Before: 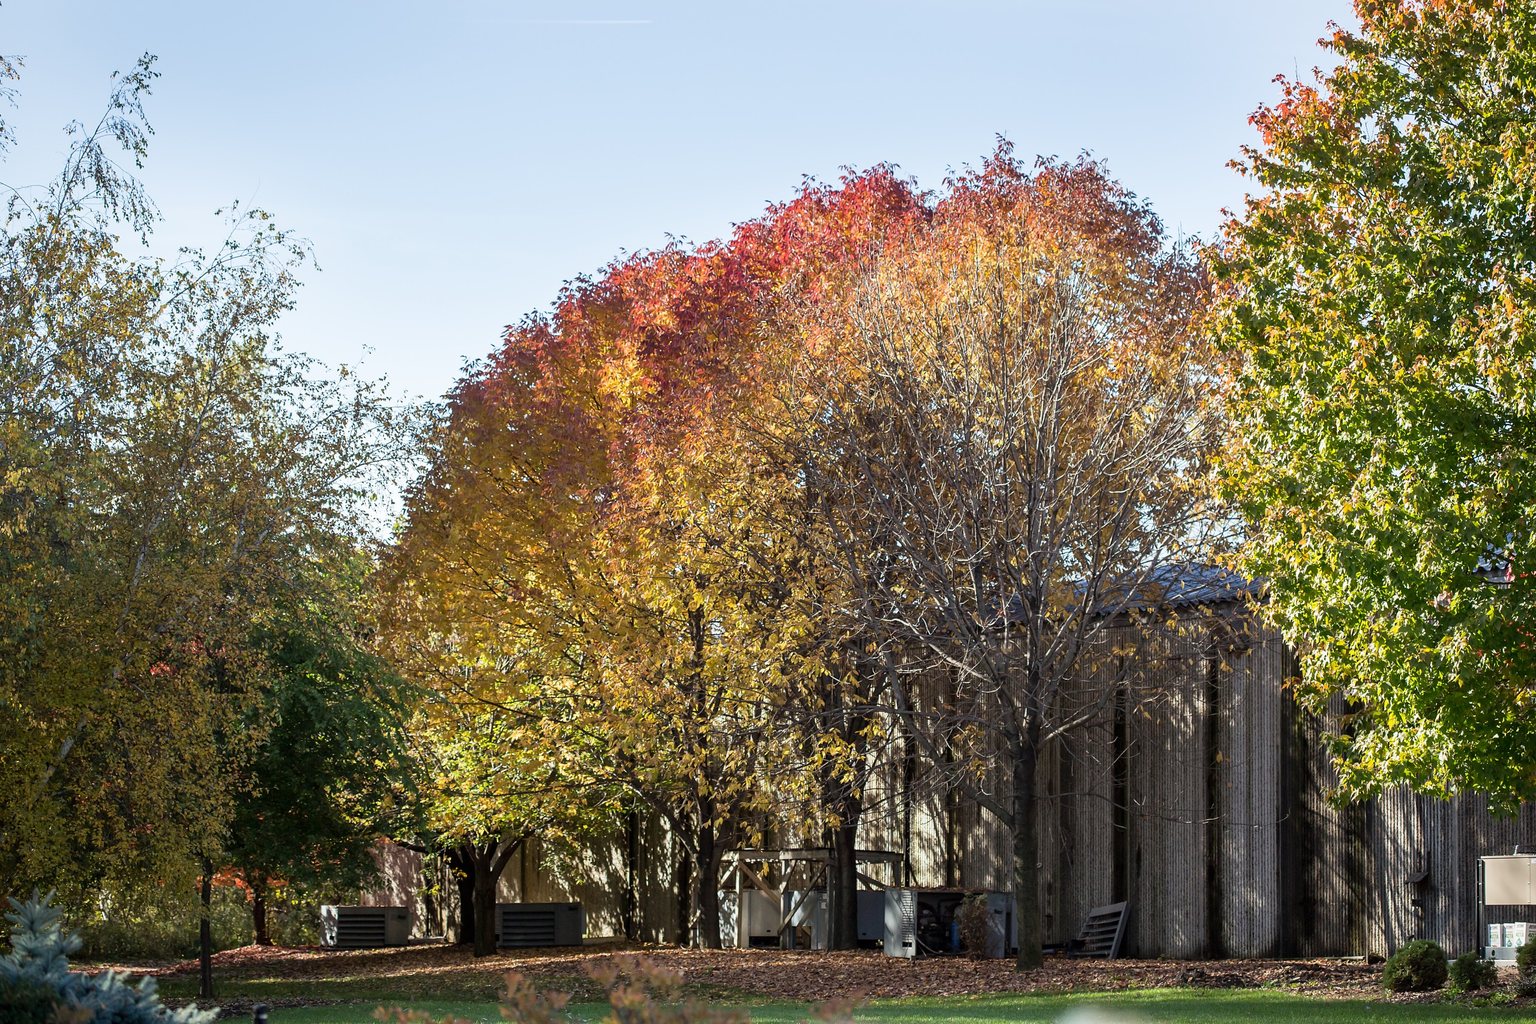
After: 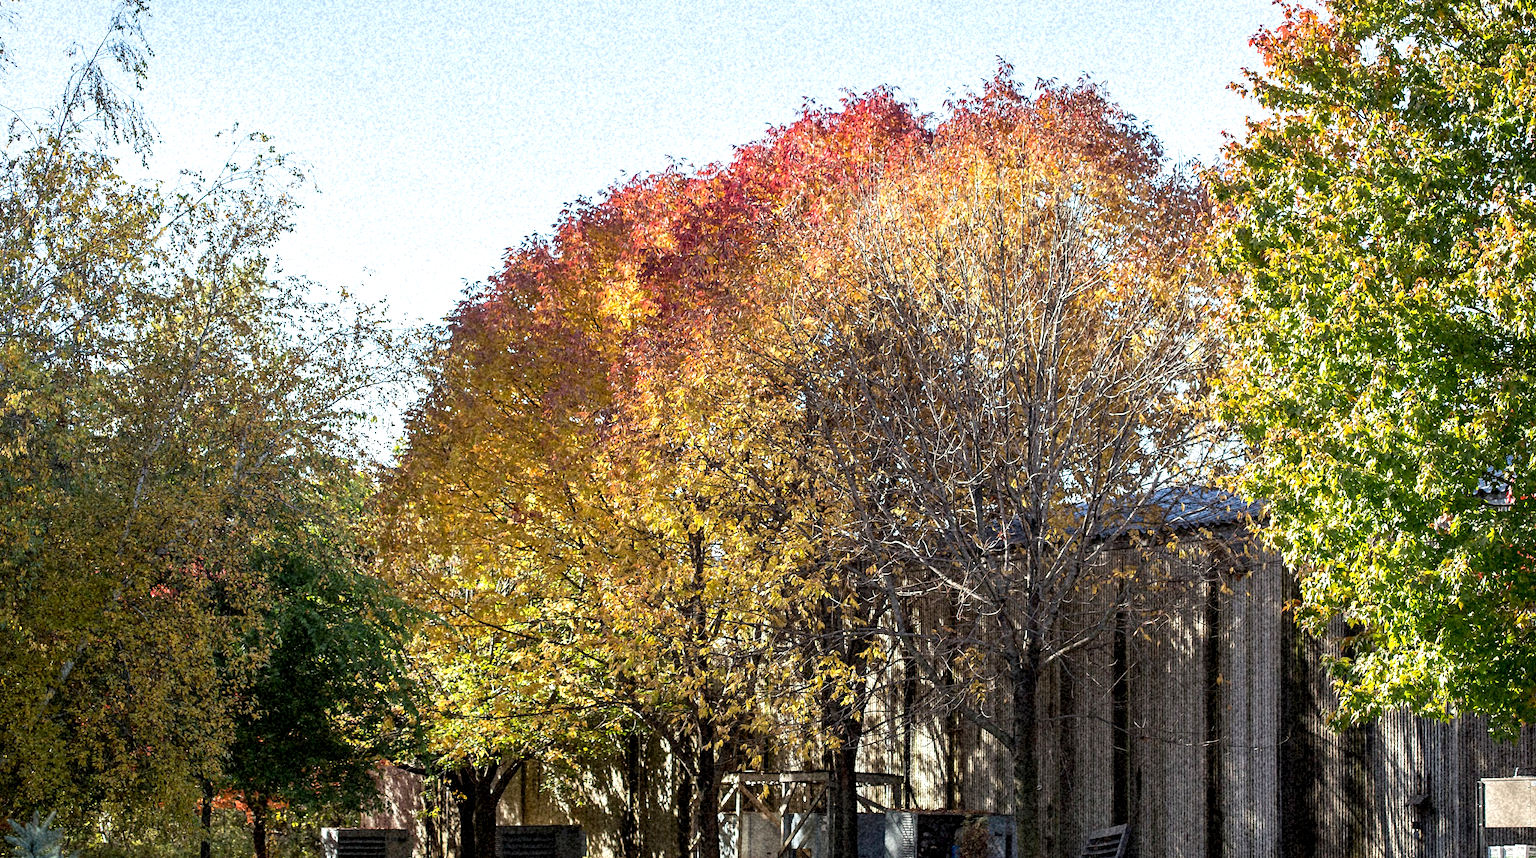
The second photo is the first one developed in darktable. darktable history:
exposure: black level correction 0.005, exposure 0.417 EV, compensate highlight preservation false
crop: top 7.625%, bottom 8.027%
grain: coarseness 46.9 ISO, strength 50.21%, mid-tones bias 0%
